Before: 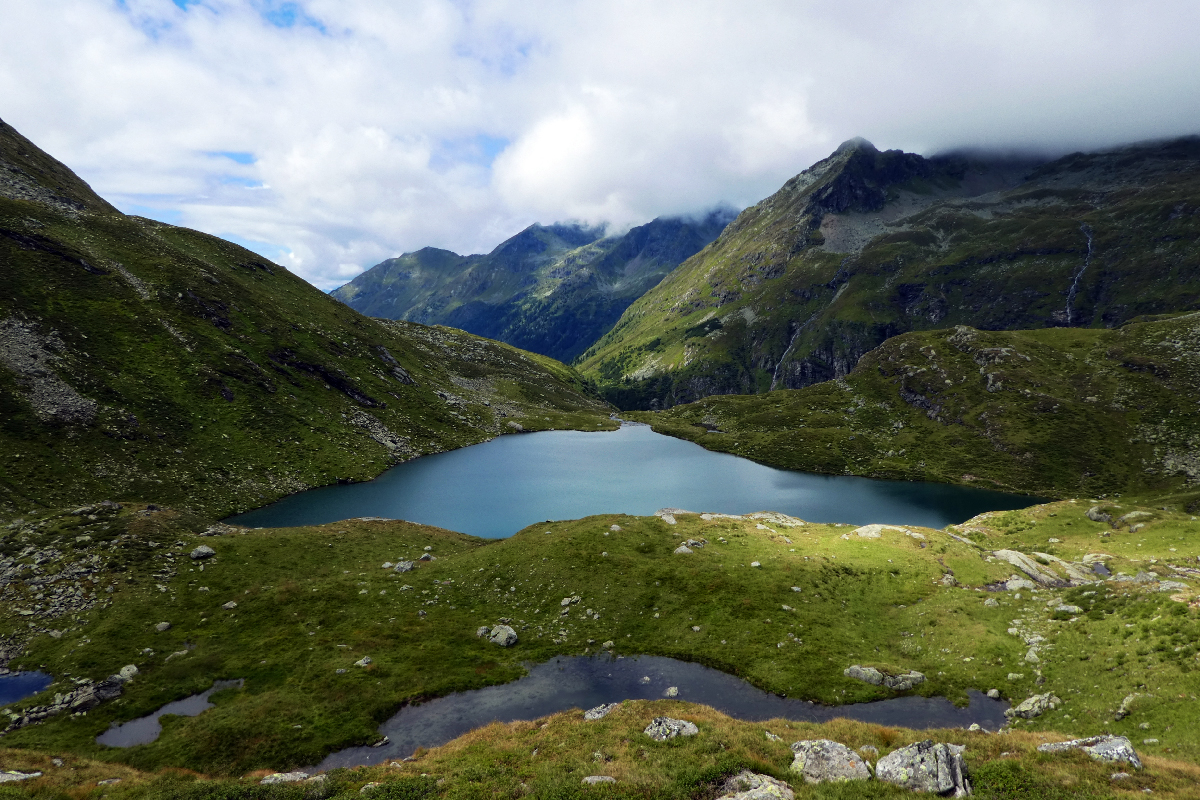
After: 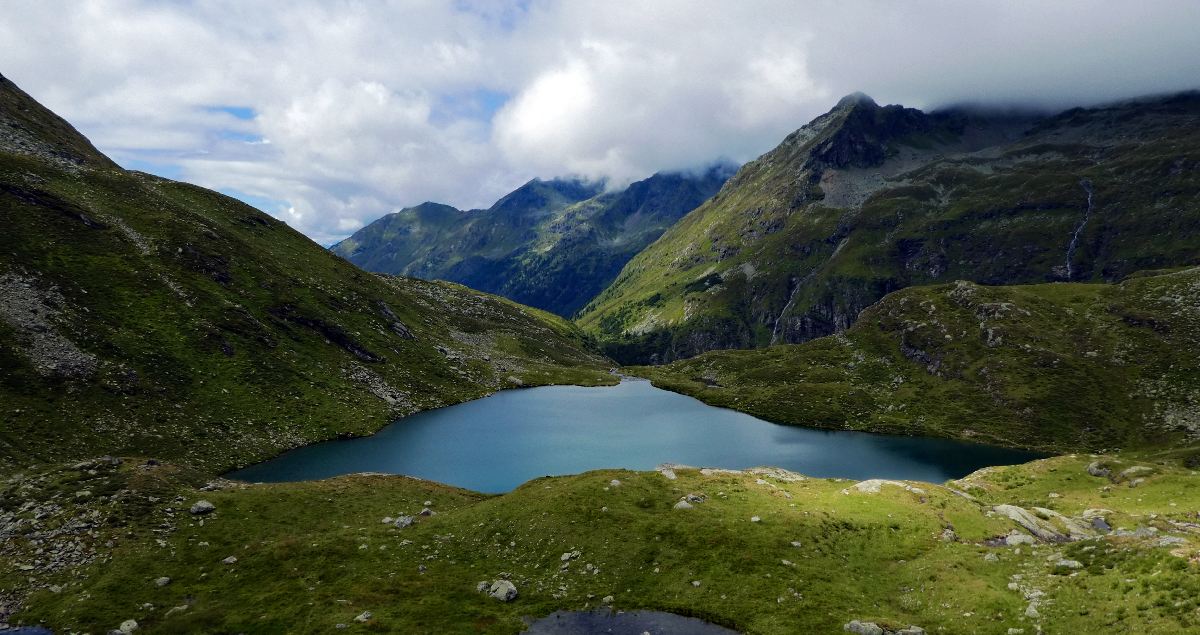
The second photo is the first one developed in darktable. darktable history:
rgb curve: curves: ch0 [(0, 0) (0.175, 0.154) (0.785, 0.663) (1, 1)]
crop and rotate: top 5.667%, bottom 14.937%
haze removal: adaptive false
